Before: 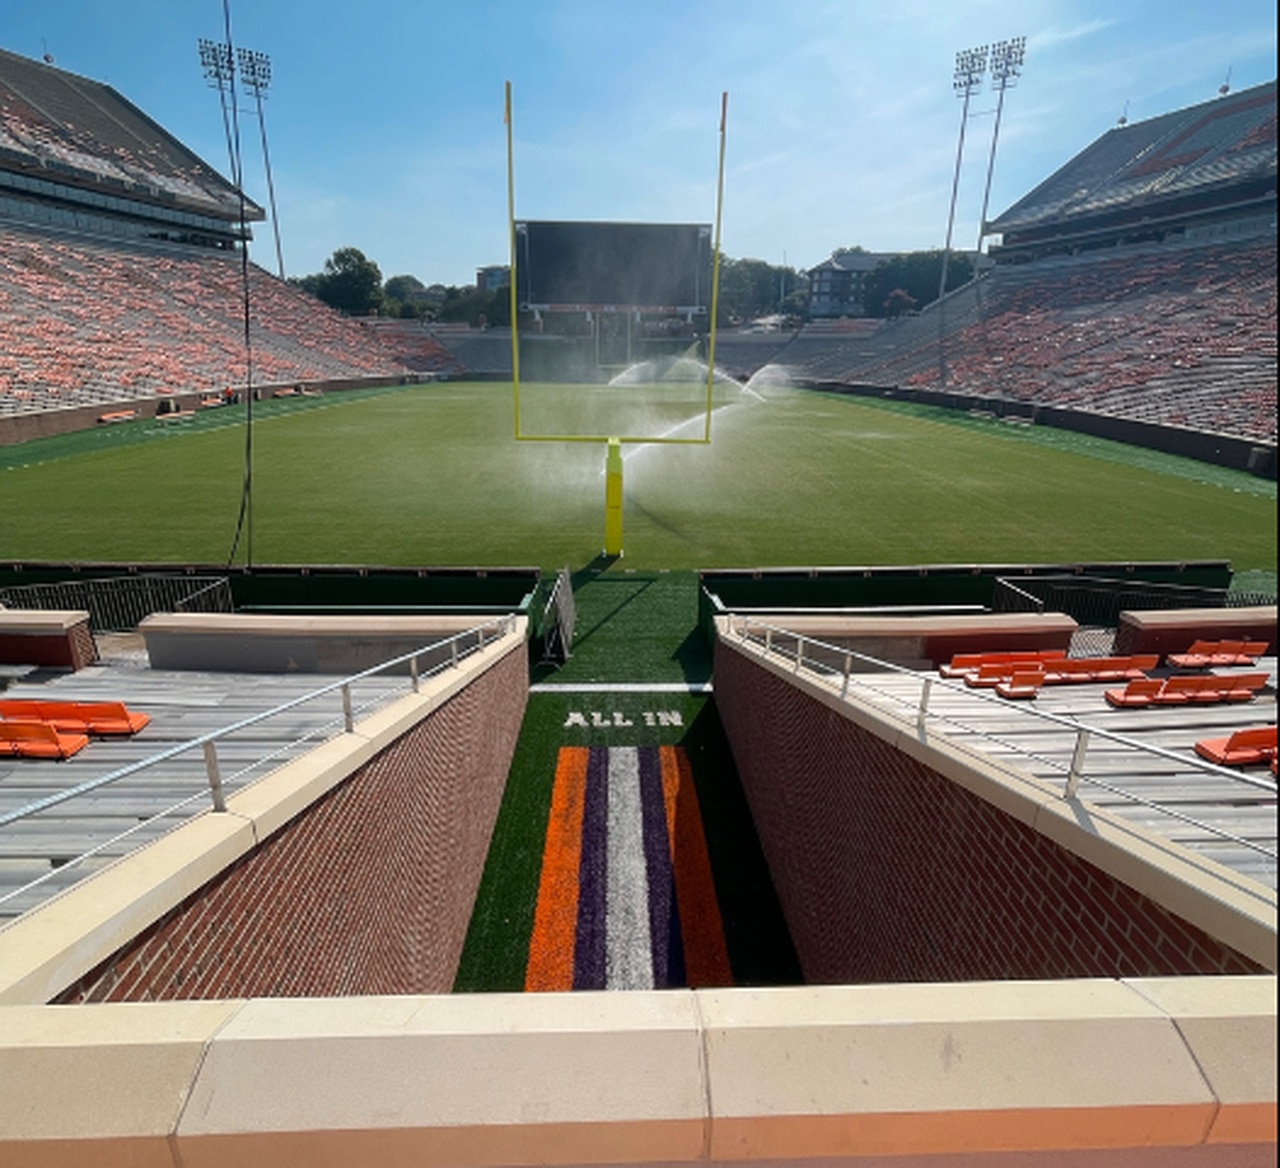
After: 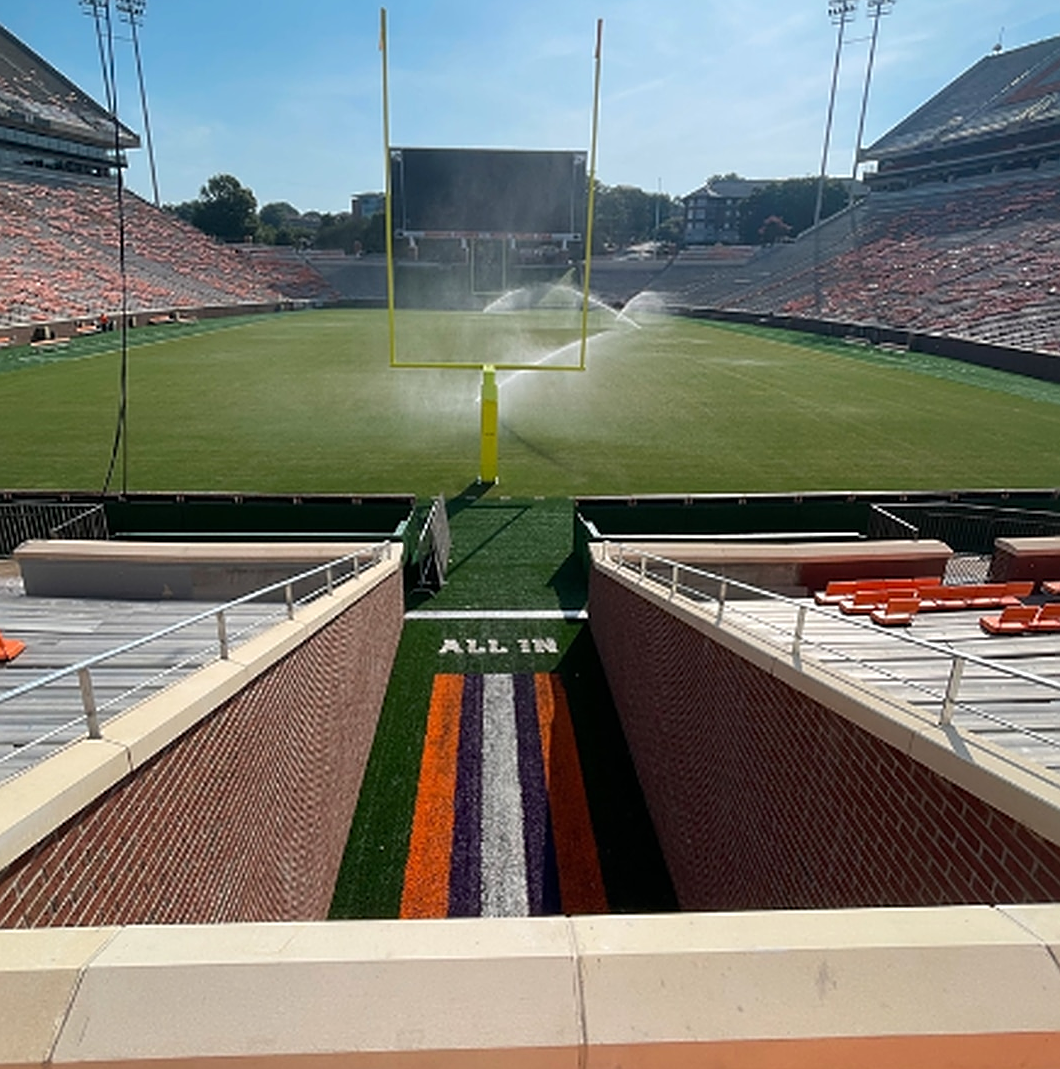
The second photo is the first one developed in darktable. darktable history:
sharpen: on, module defaults
tone equalizer: on, module defaults
crop: left 9.807%, top 6.259%, right 7.334%, bottom 2.177%
